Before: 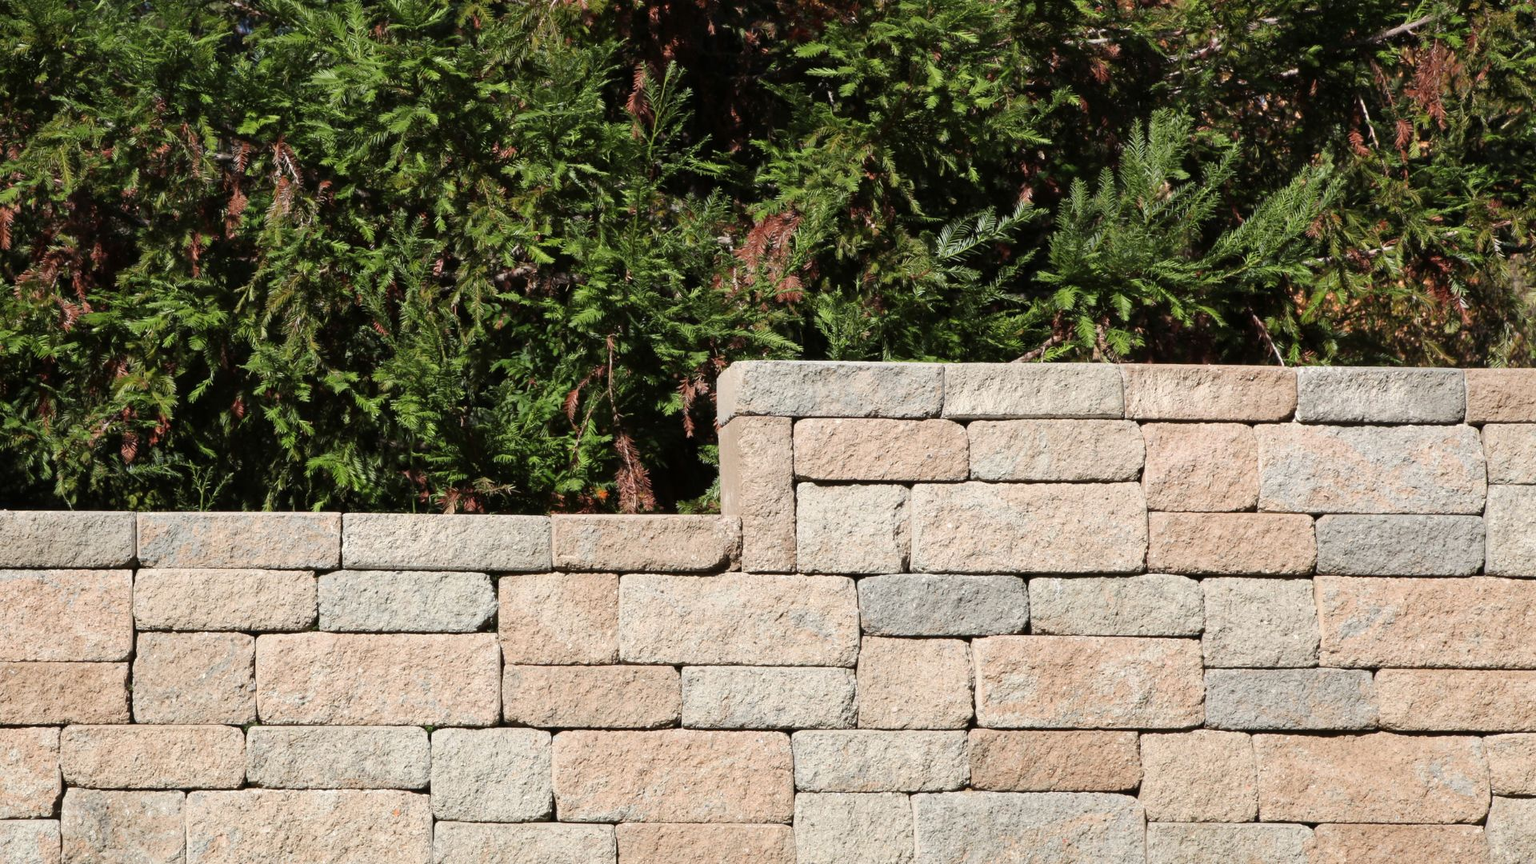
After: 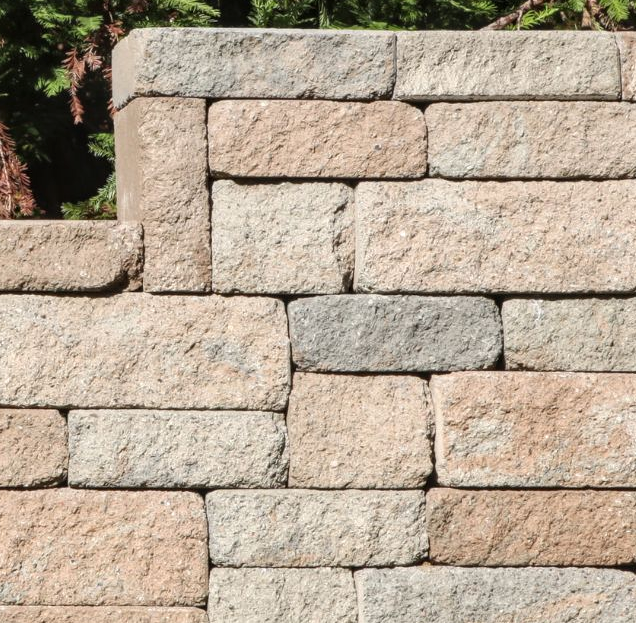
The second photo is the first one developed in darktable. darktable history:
local contrast: on, module defaults
crop: left 40.878%, top 39.176%, right 25.993%, bottom 3.081%
